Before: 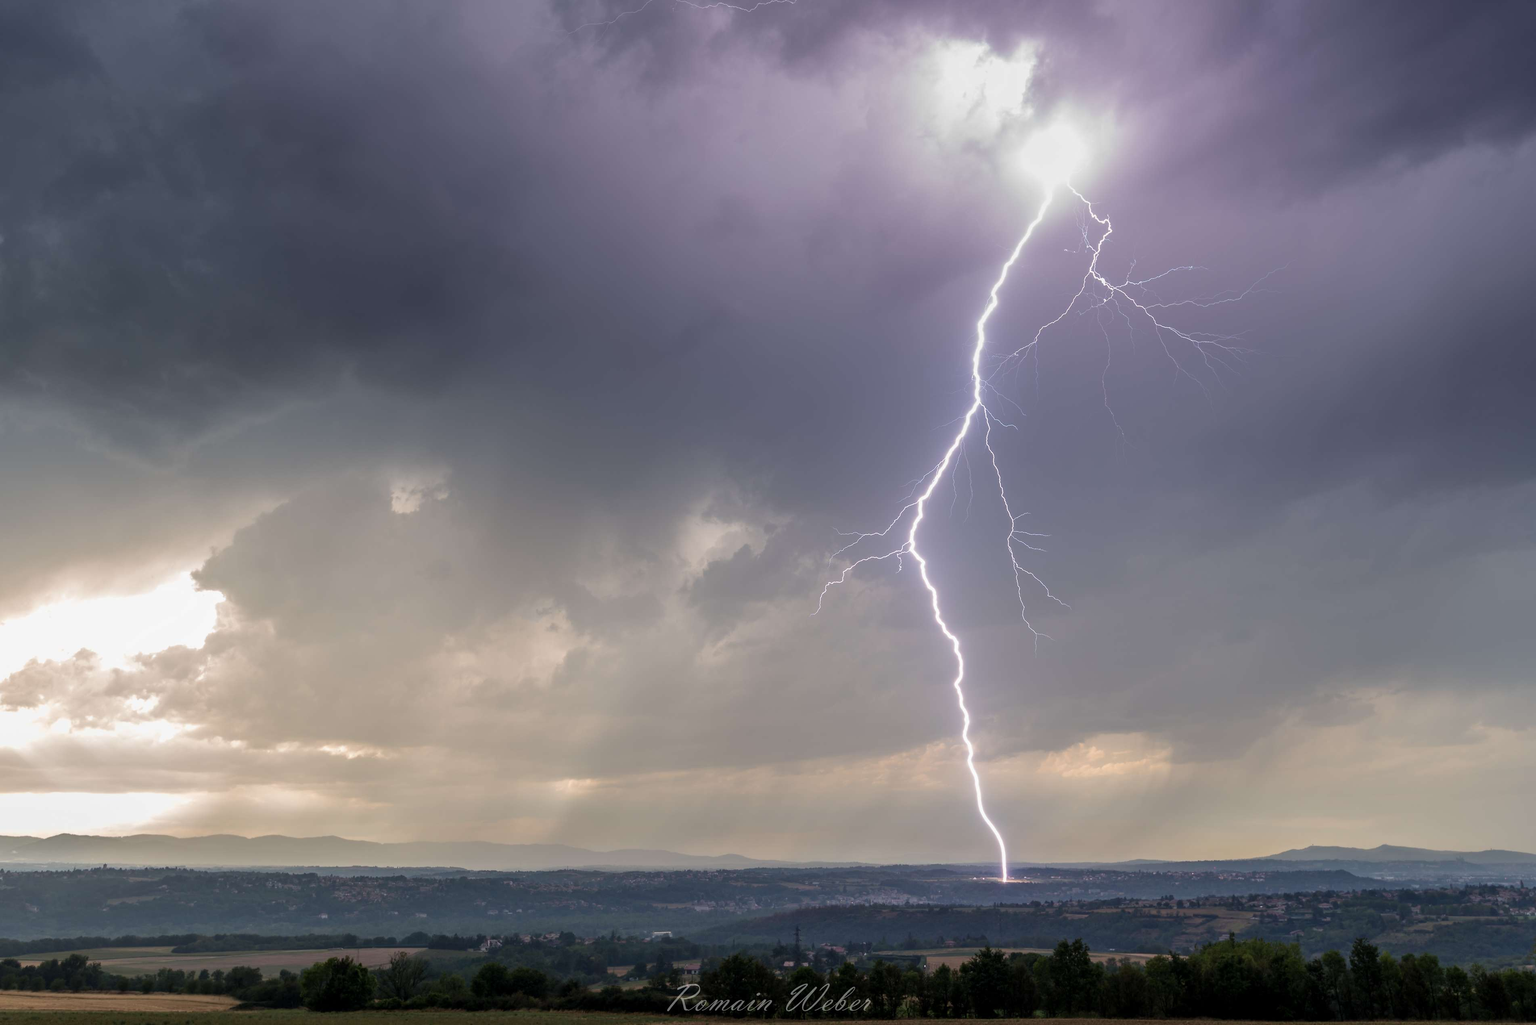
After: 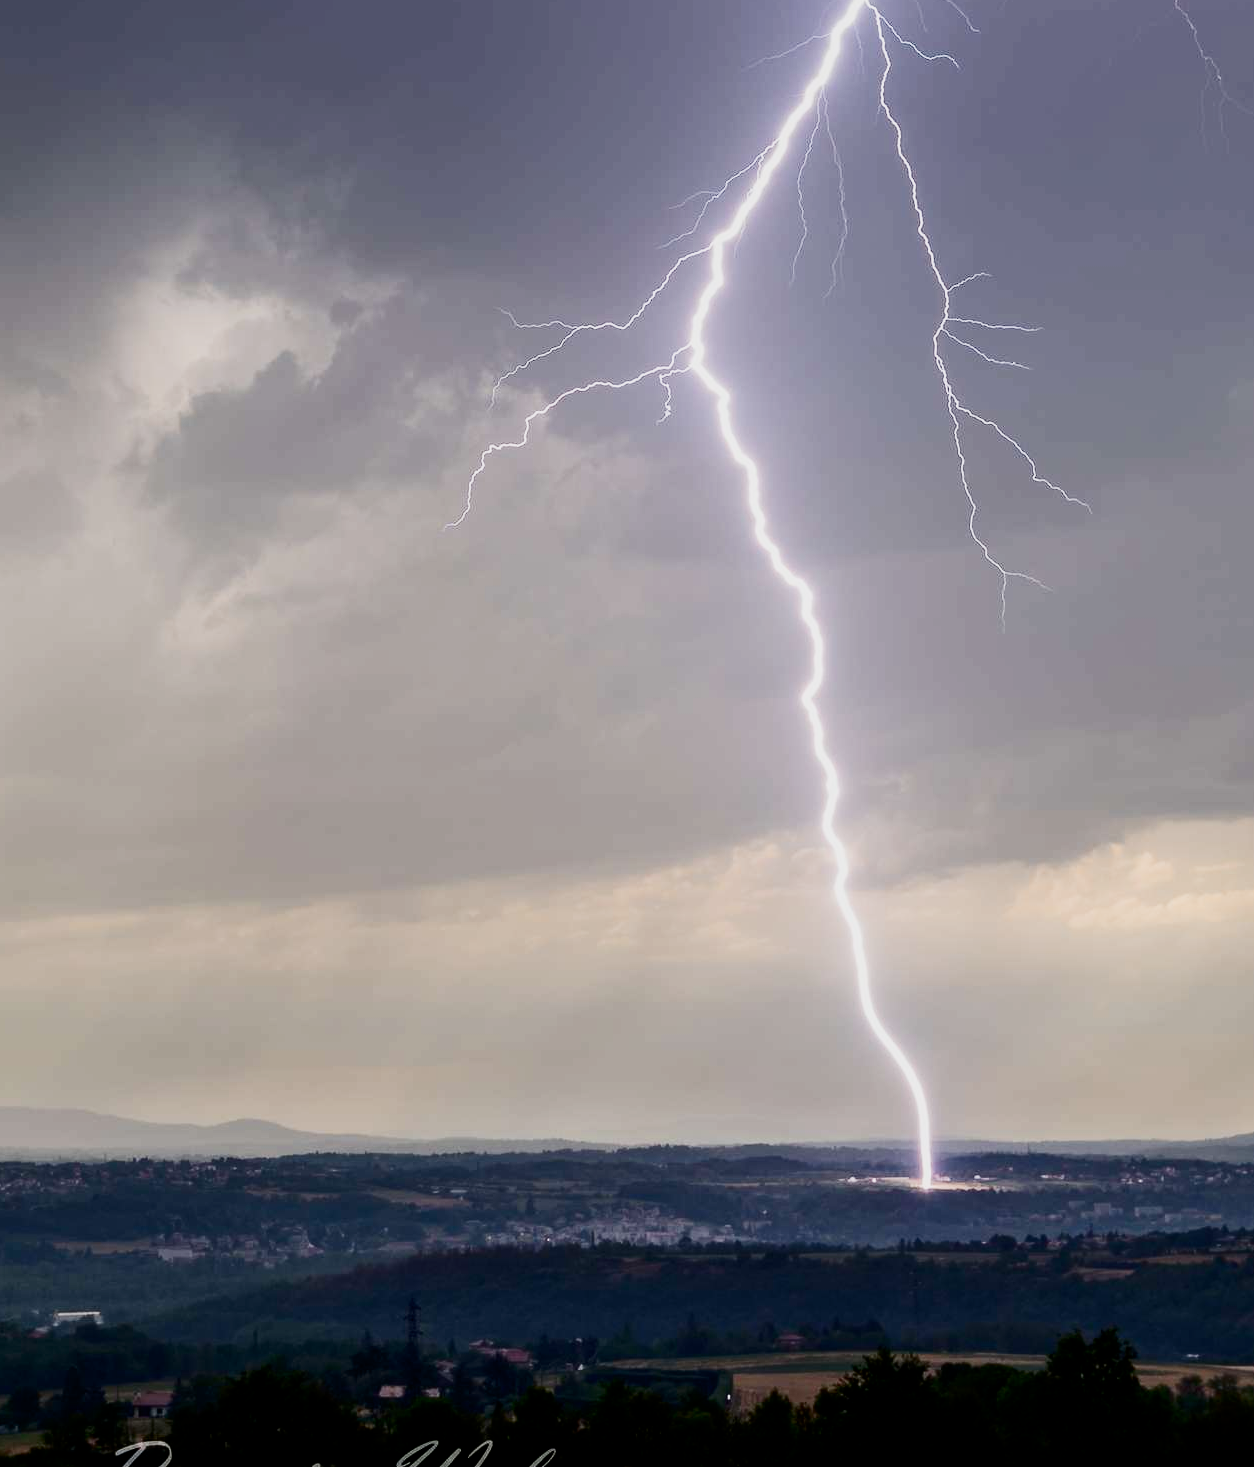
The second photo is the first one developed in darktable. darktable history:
filmic rgb: middle gray luminance 28.75%, black relative exposure -10.25 EV, white relative exposure 5.48 EV, target black luminance 0%, hardness 3.94, latitude 1.94%, contrast 1.121, highlights saturation mix 5.2%, shadows ↔ highlights balance 15.06%, preserve chrominance no, color science v5 (2021)
crop: left 41.092%, top 39.297%, right 25.946%, bottom 2.97%
contrast brightness saturation: contrast 0.275
